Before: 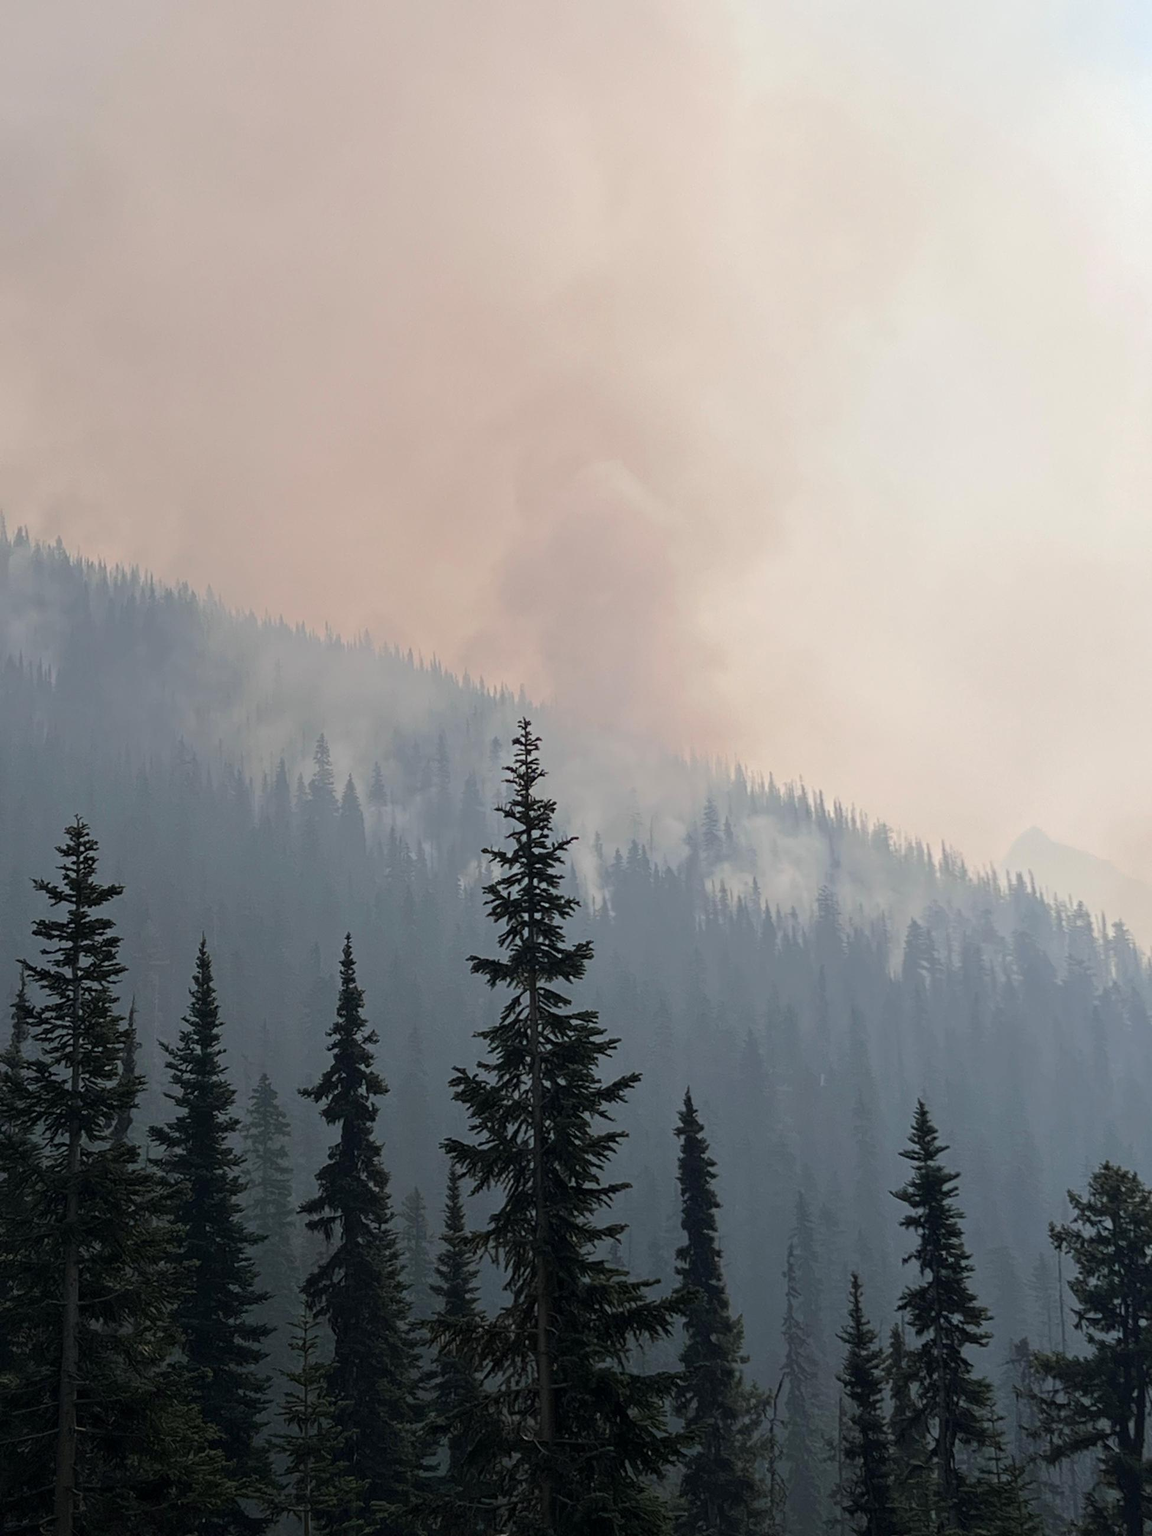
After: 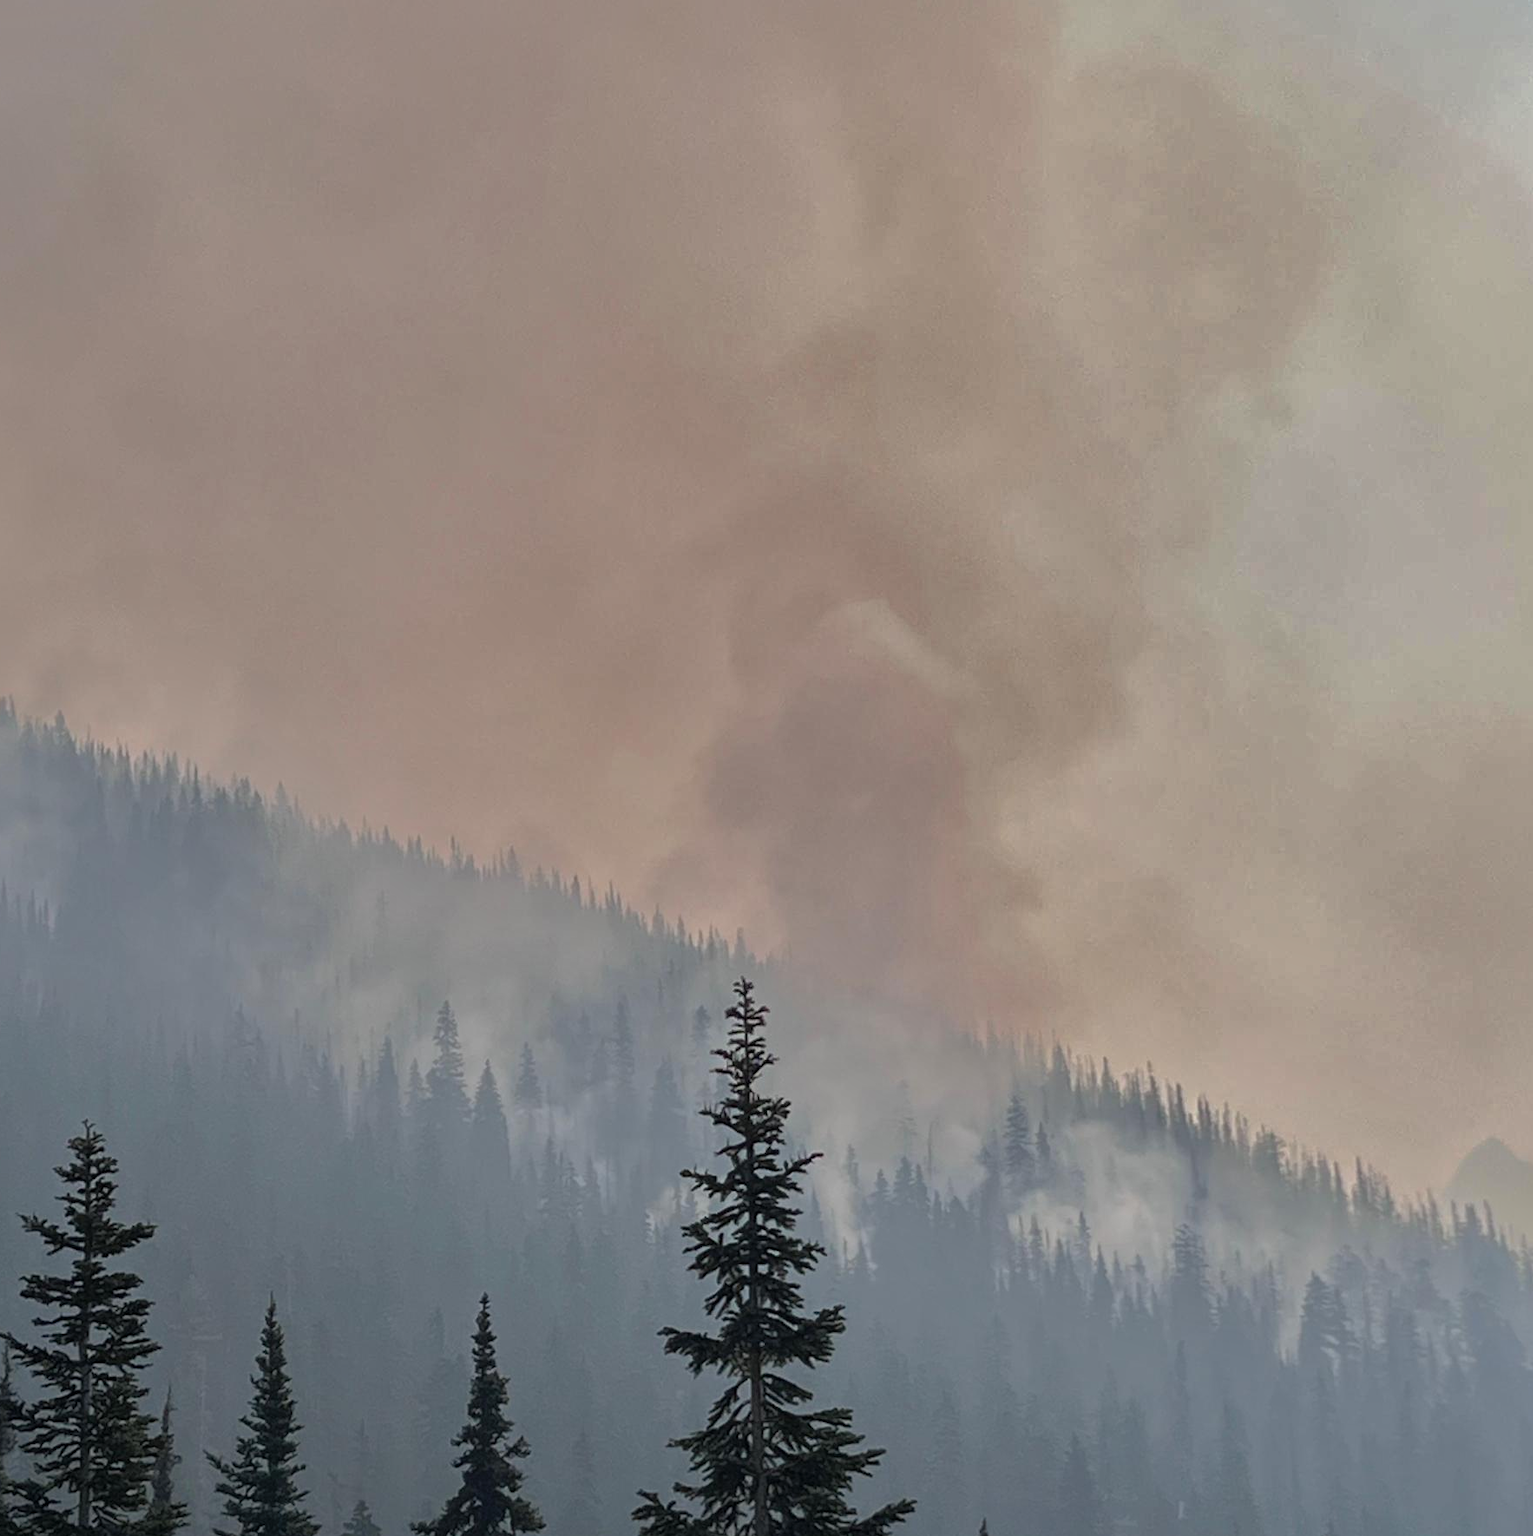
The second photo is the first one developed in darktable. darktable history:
crop: left 1.604%, top 3.419%, right 7.768%, bottom 28.5%
shadows and highlights: shadows 38.58, highlights -76.08
